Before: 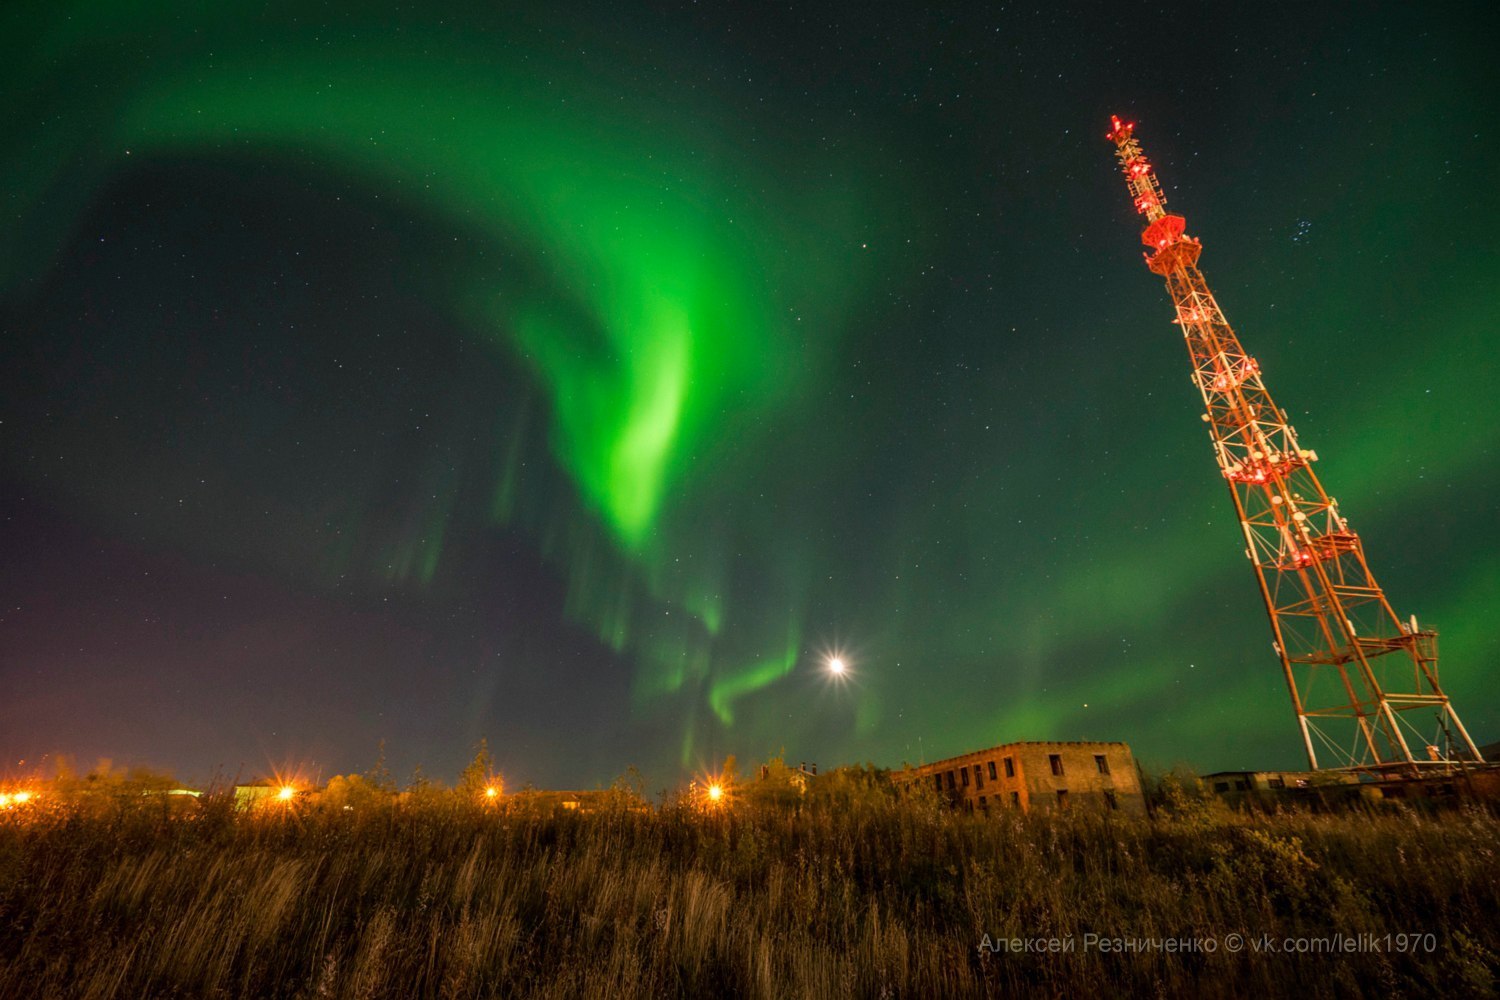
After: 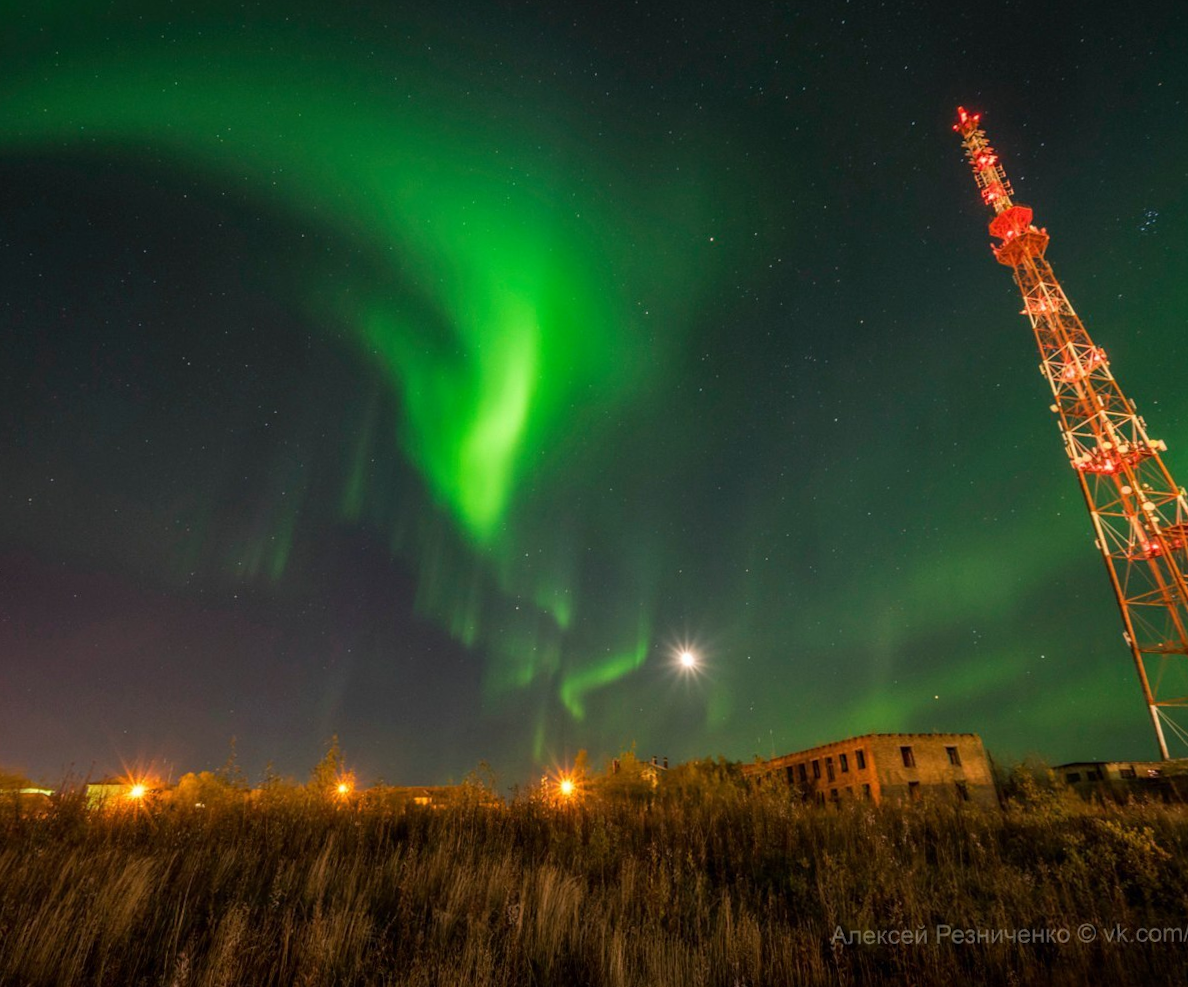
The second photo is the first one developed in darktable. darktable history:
crop and rotate: left 9.597%, right 10.195%
rotate and perspective: rotation -0.45°, automatic cropping original format, crop left 0.008, crop right 0.992, crop top 0.012, crop bottom 0.988
